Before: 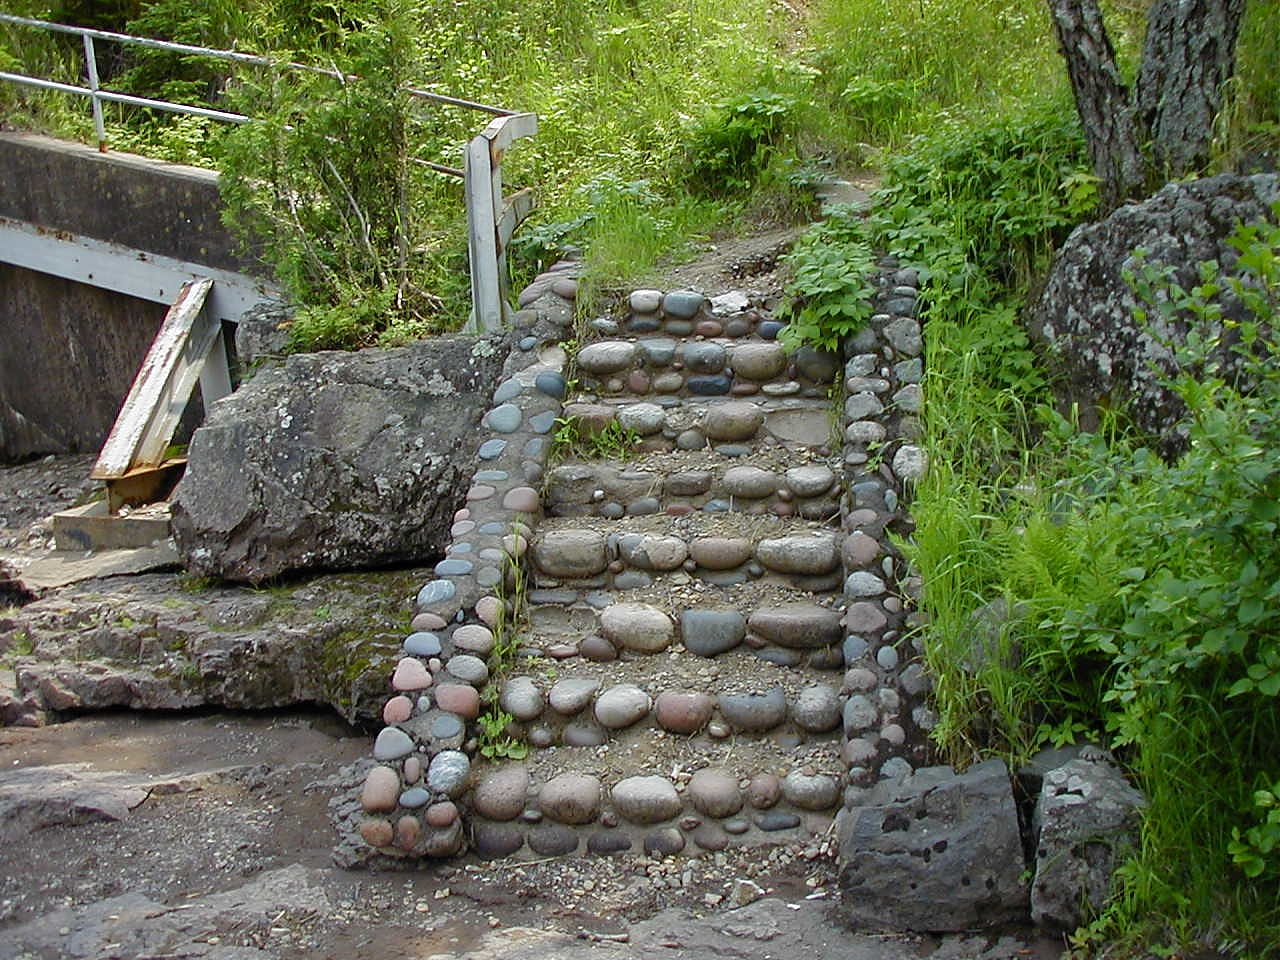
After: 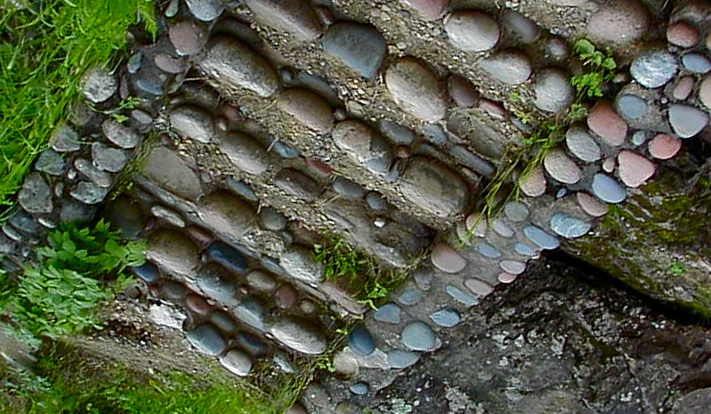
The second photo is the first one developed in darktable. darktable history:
shadows and highlights: radius 262.97, highlights color adjustment 52.19%, soften with gaussian
contrast brightness saturation: brightness -0.247, saturation 0.198
crop and rotate: angle 147.97°, left 9.103%, top 15.634%, right 4.426%, bottom 17.175%
